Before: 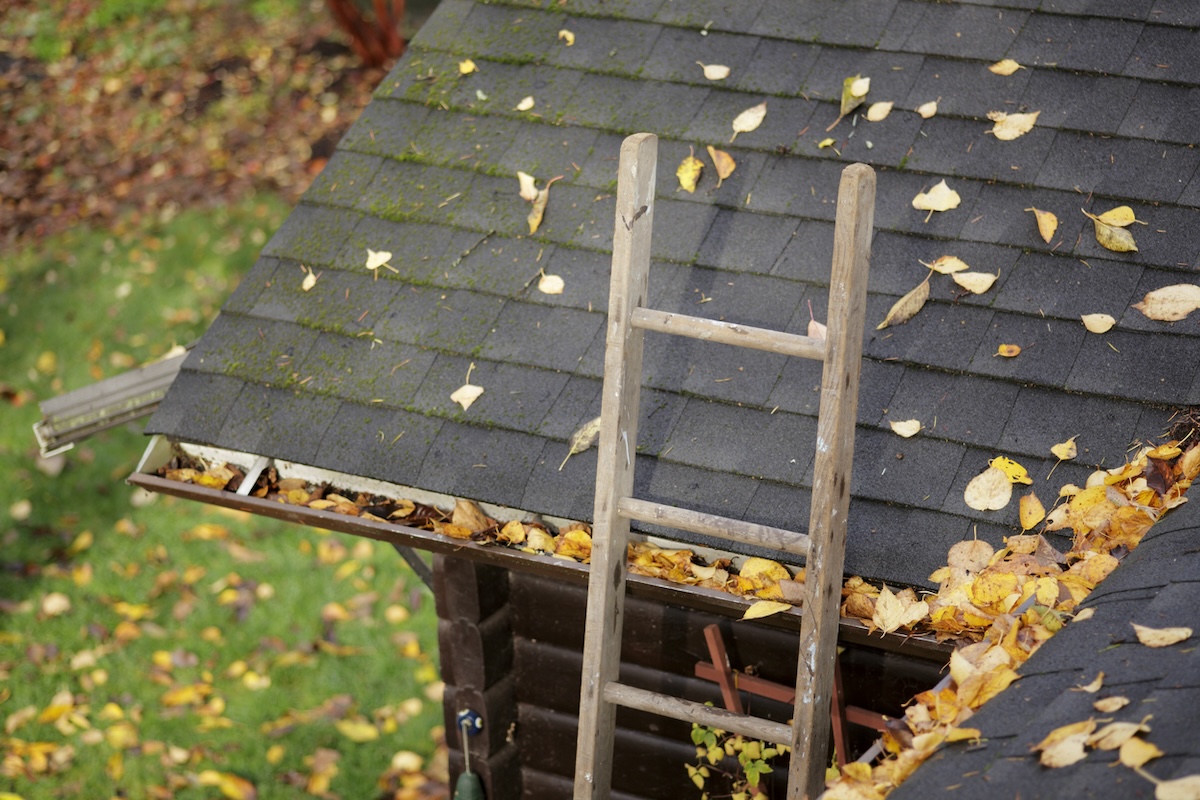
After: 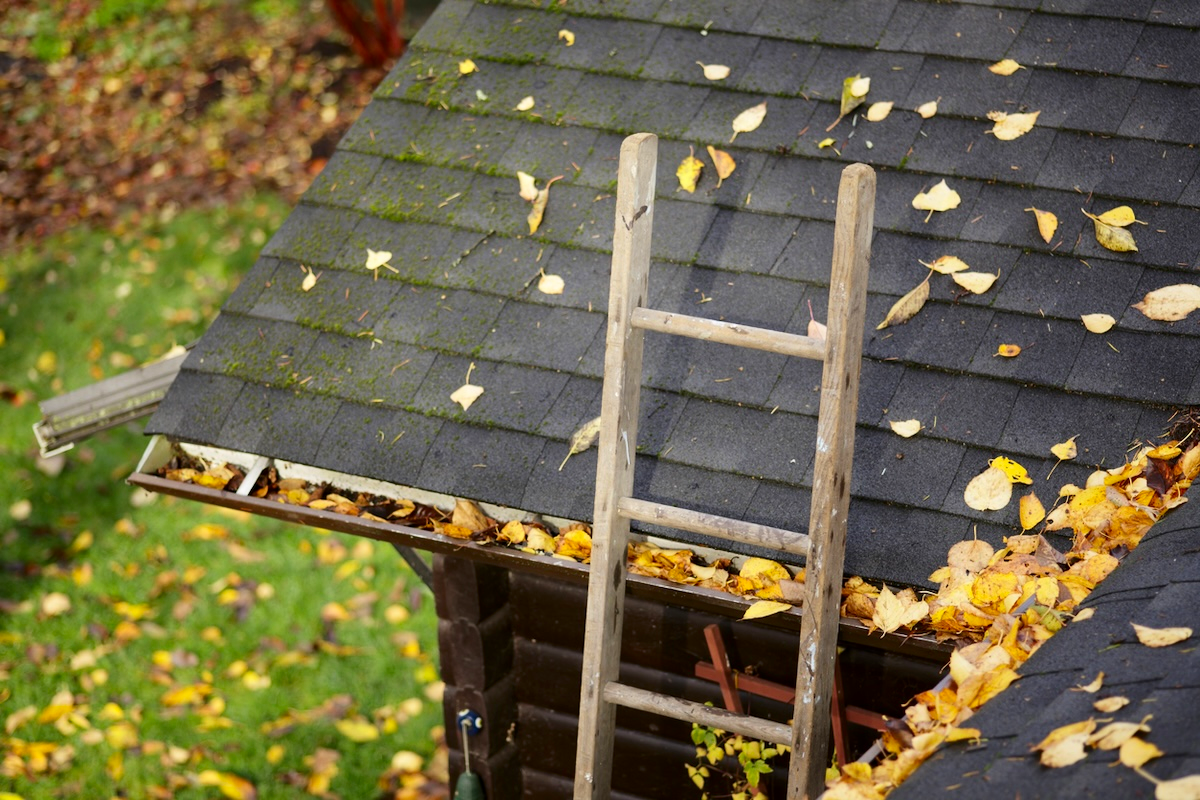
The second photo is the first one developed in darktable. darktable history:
contrast brightness saturation: contrast 0.182, saturation 0.297
